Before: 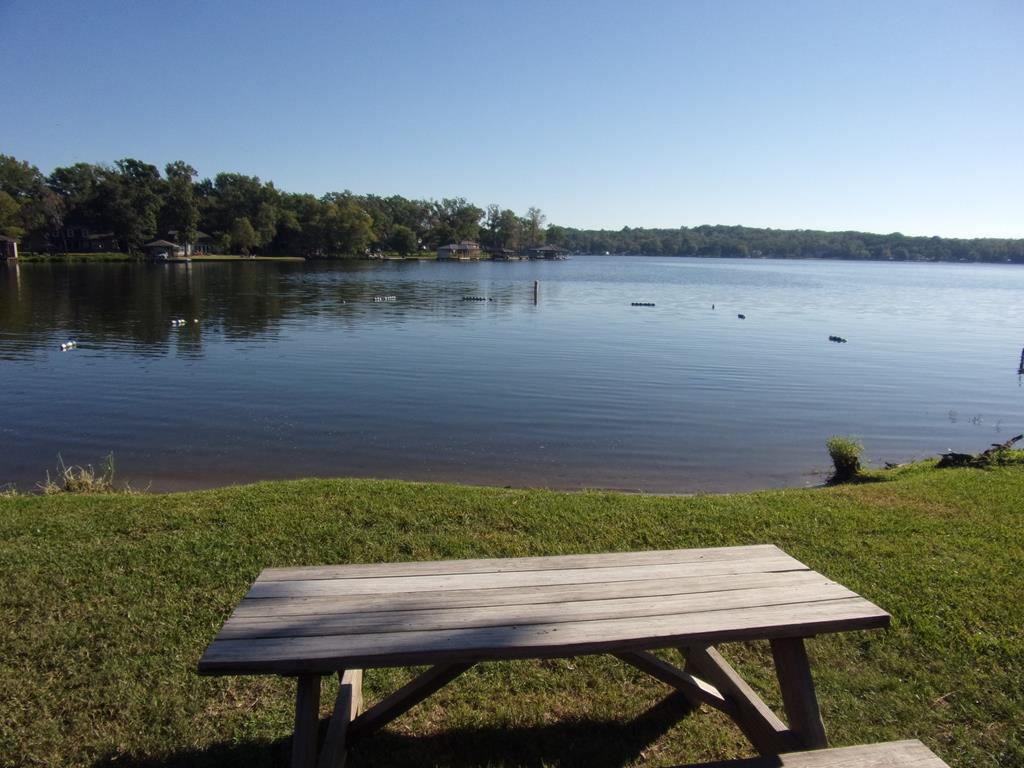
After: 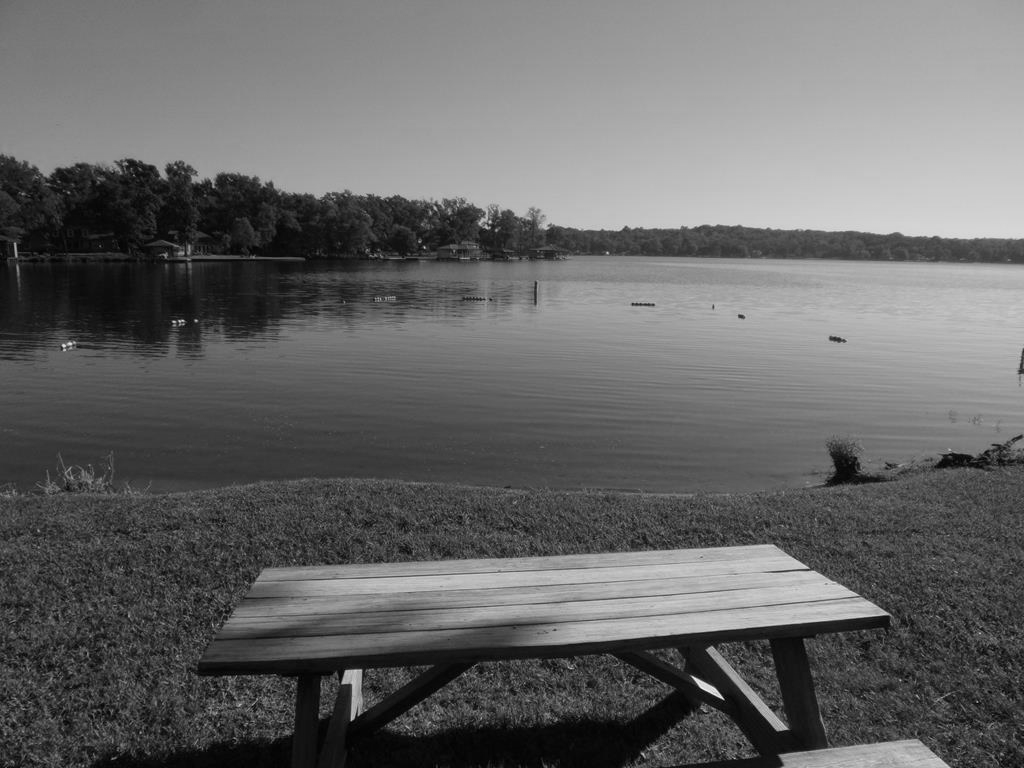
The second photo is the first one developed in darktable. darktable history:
white balance: red 0.986, blue 1.01
color calibration: output gray [0.22, 0.42, 0.37, 0], gray › normalize channels true, illuminant same as pipeline (D50), adaptation XYZ, x 0.346, y 0.359, gamut compression 0
graduated density: hue 238.83°, saturation 50%
